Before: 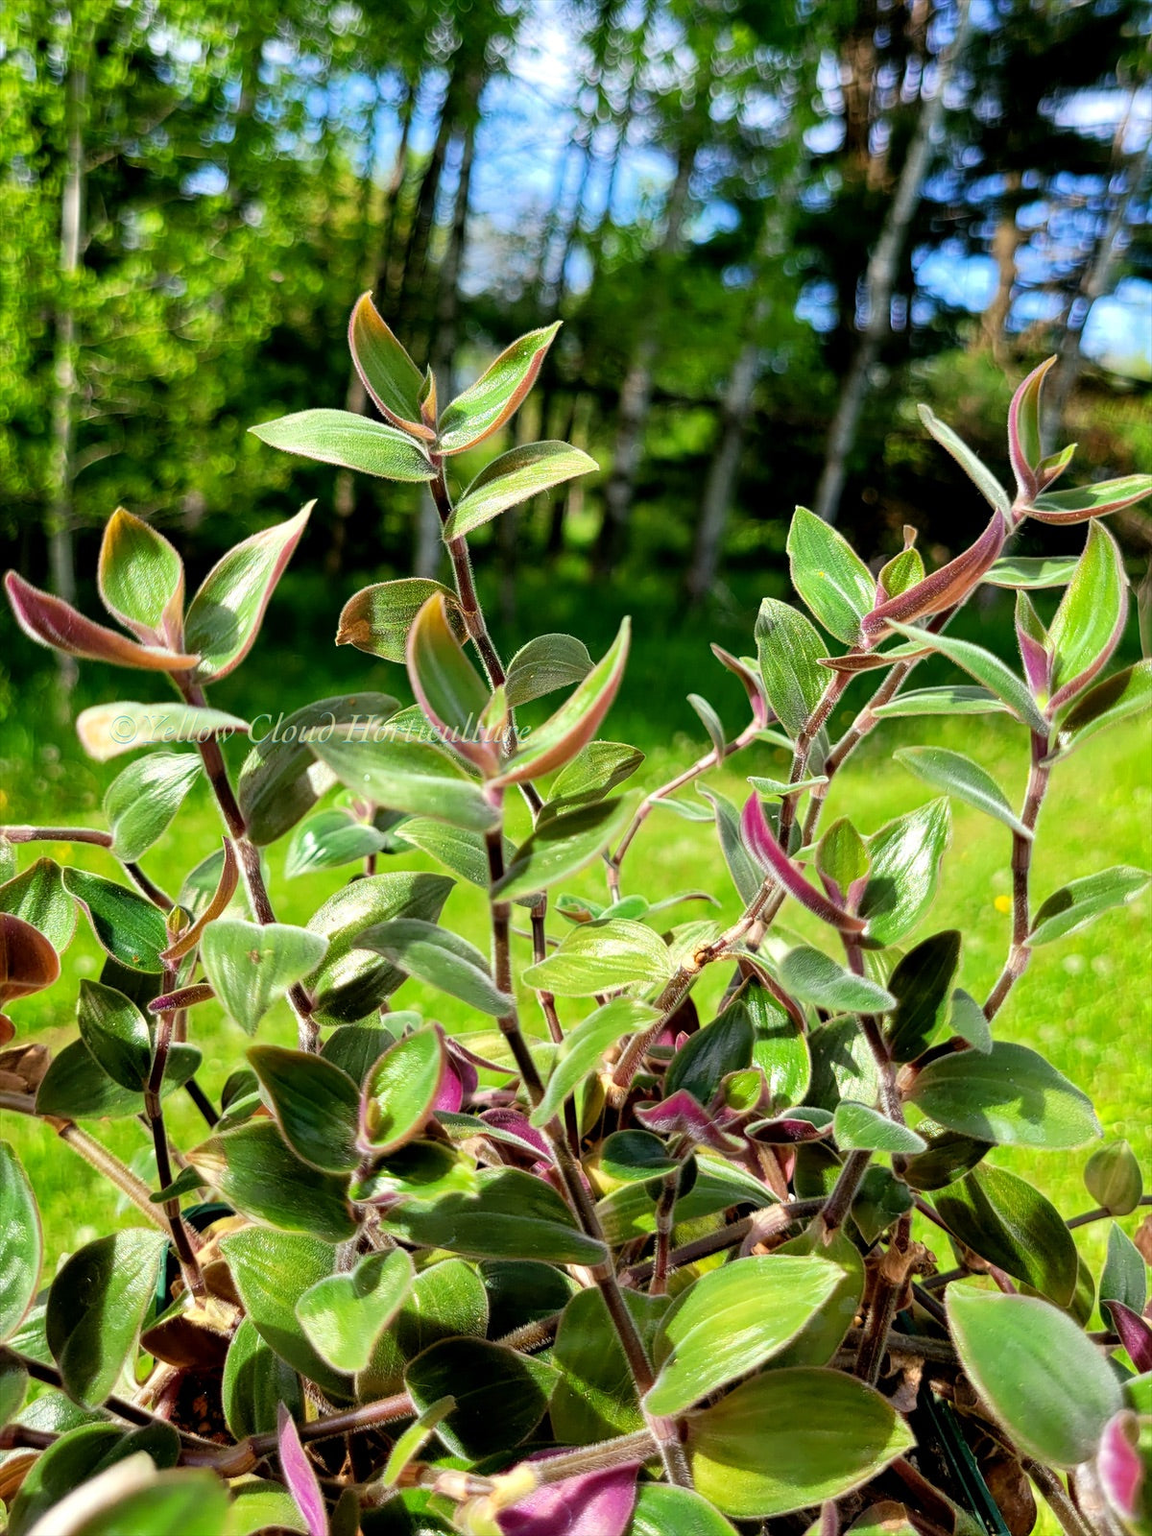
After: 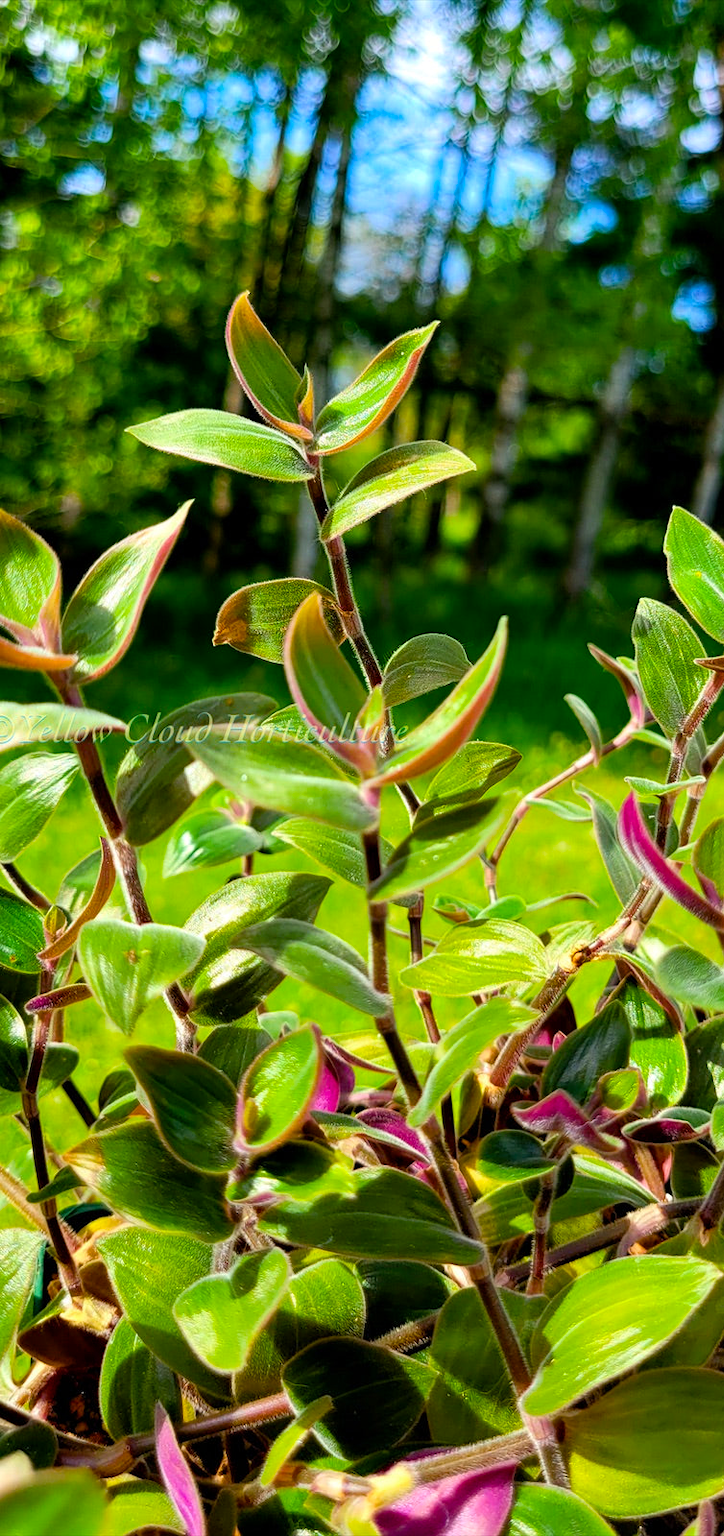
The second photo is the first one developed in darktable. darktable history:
color balance rgb: perceptual saturation grading › global saturation 31.108%, global vibrance 20%
crop: left 10.703%, right 26.344%
